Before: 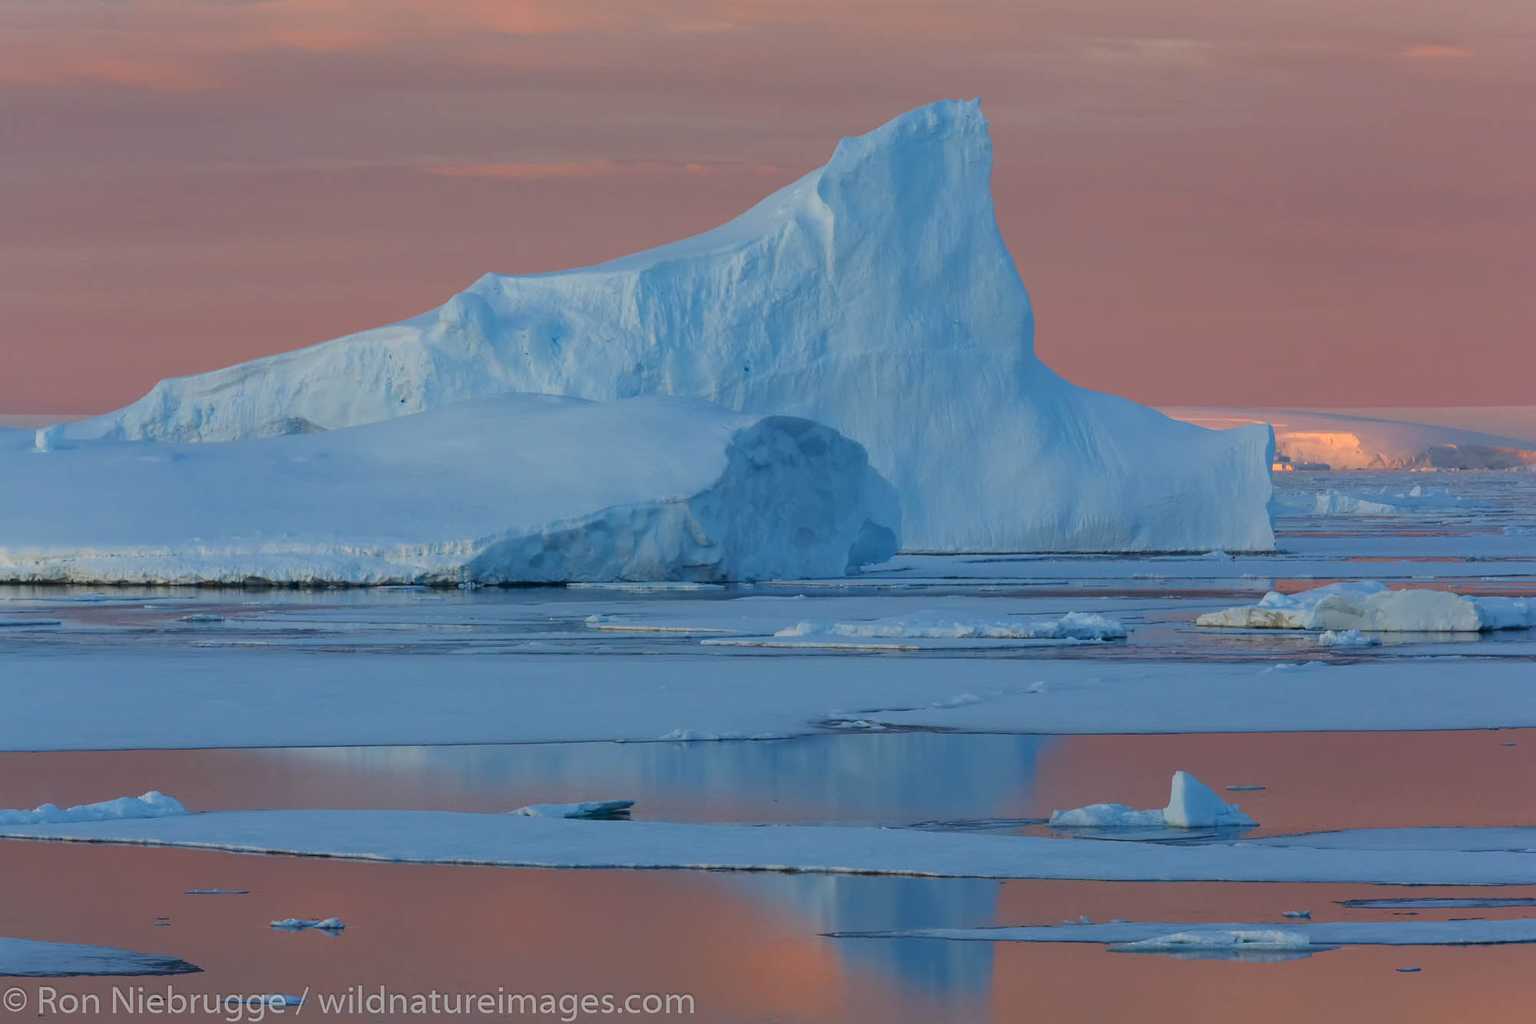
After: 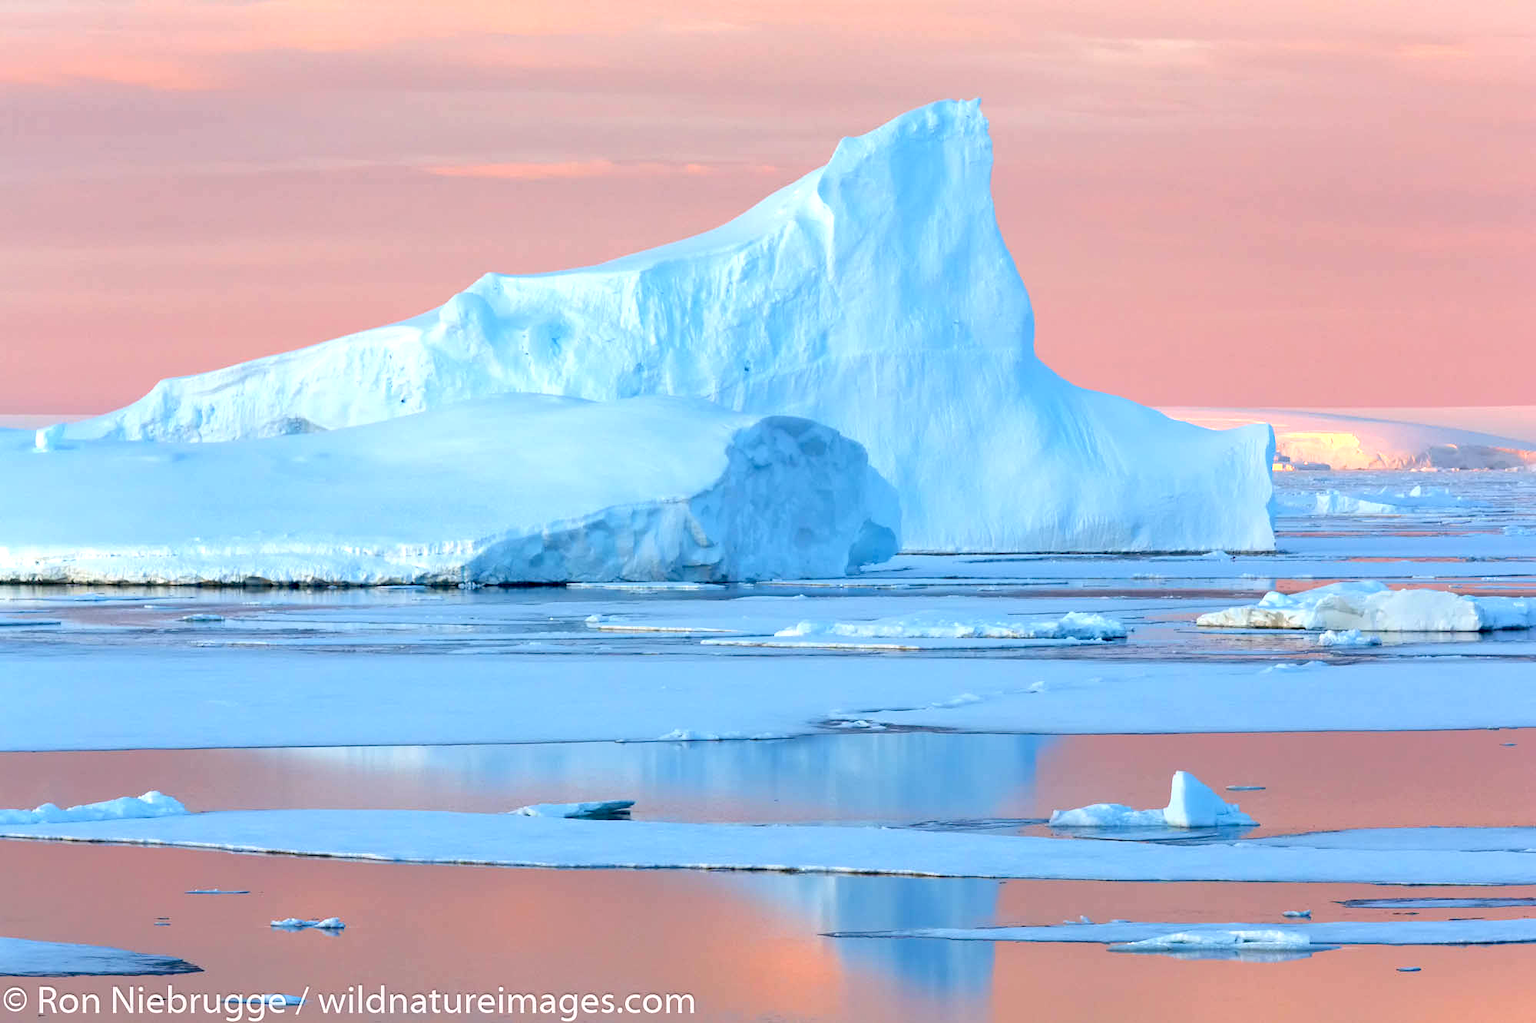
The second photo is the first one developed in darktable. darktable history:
exposure: black level correction 0.009, exposure 1.432 EV, compensate highlight preservation false
